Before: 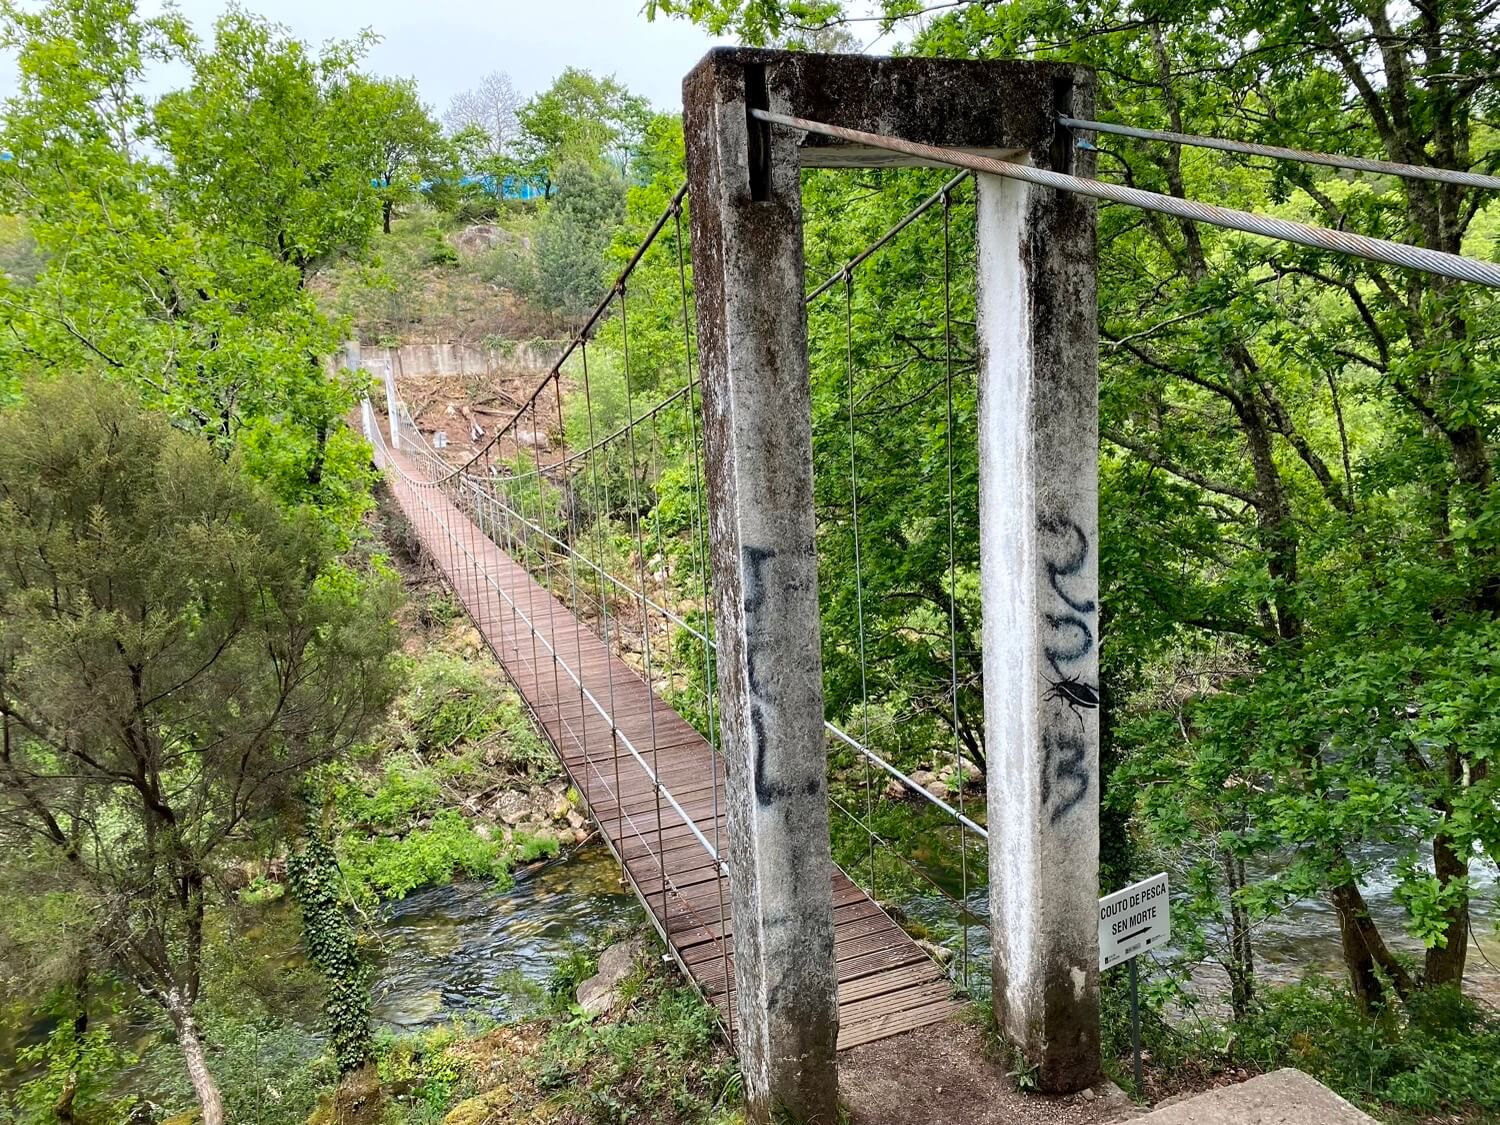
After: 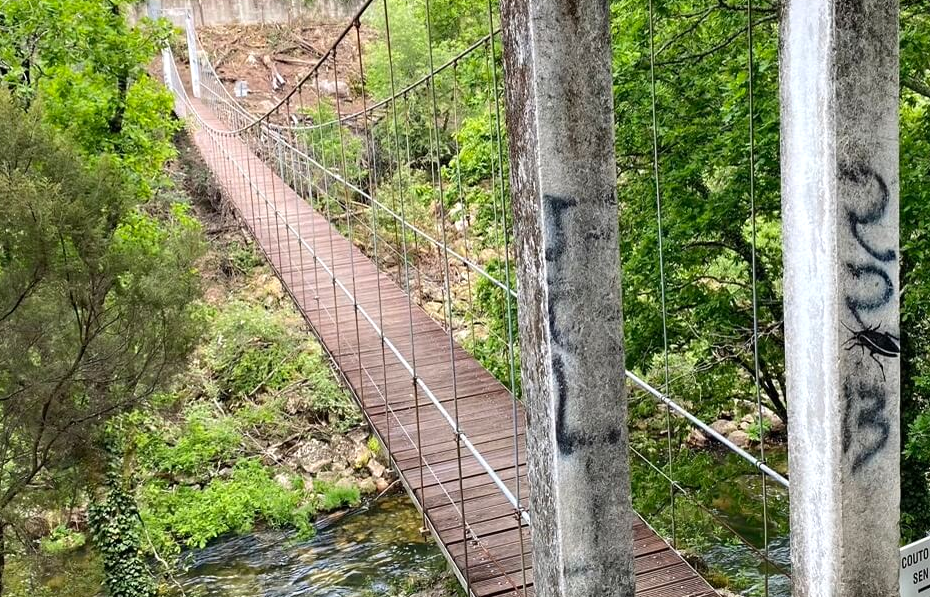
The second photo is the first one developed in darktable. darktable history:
exposure: exposure 0.127 EV, compensate highlight preservation false
crop: left 13.312%, top 31.28%, right 24.627%, bottom 15.582%
